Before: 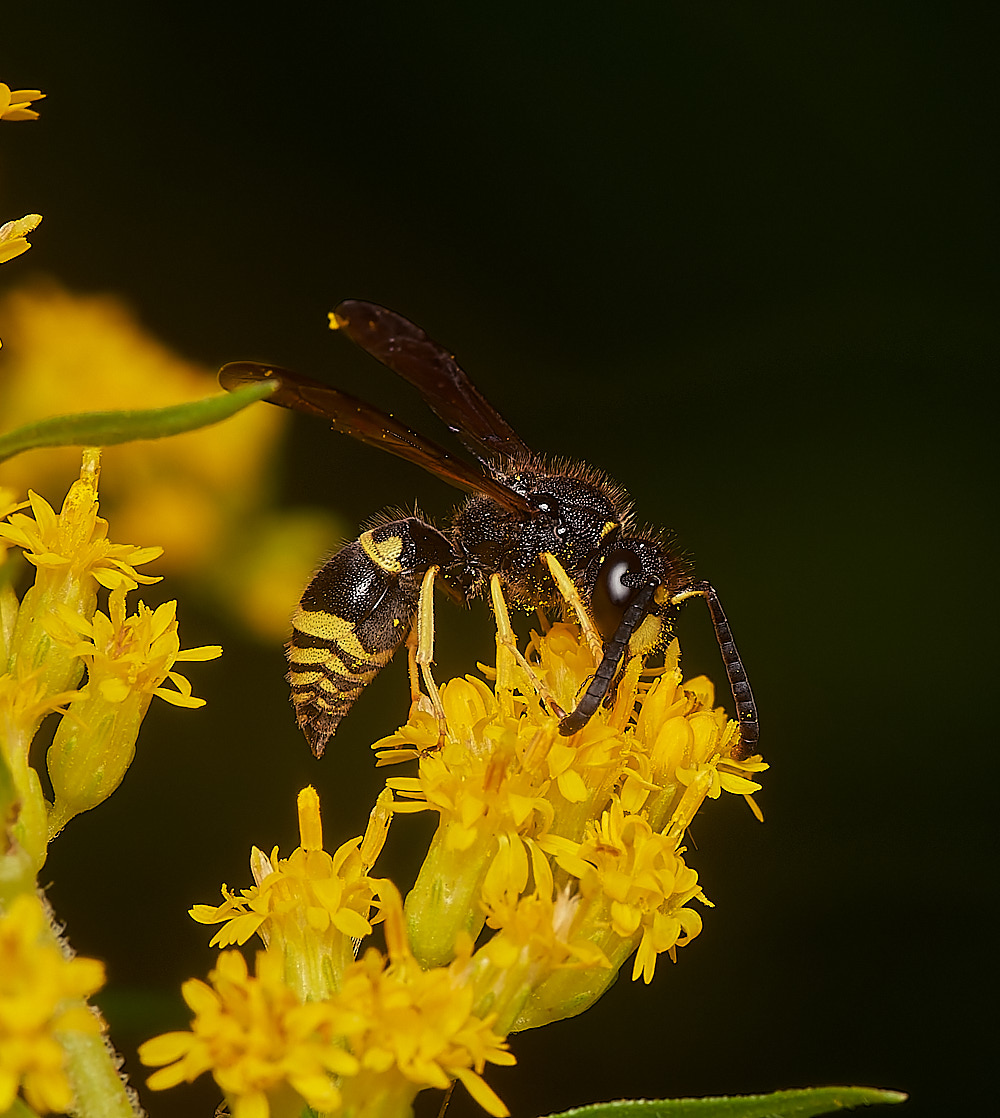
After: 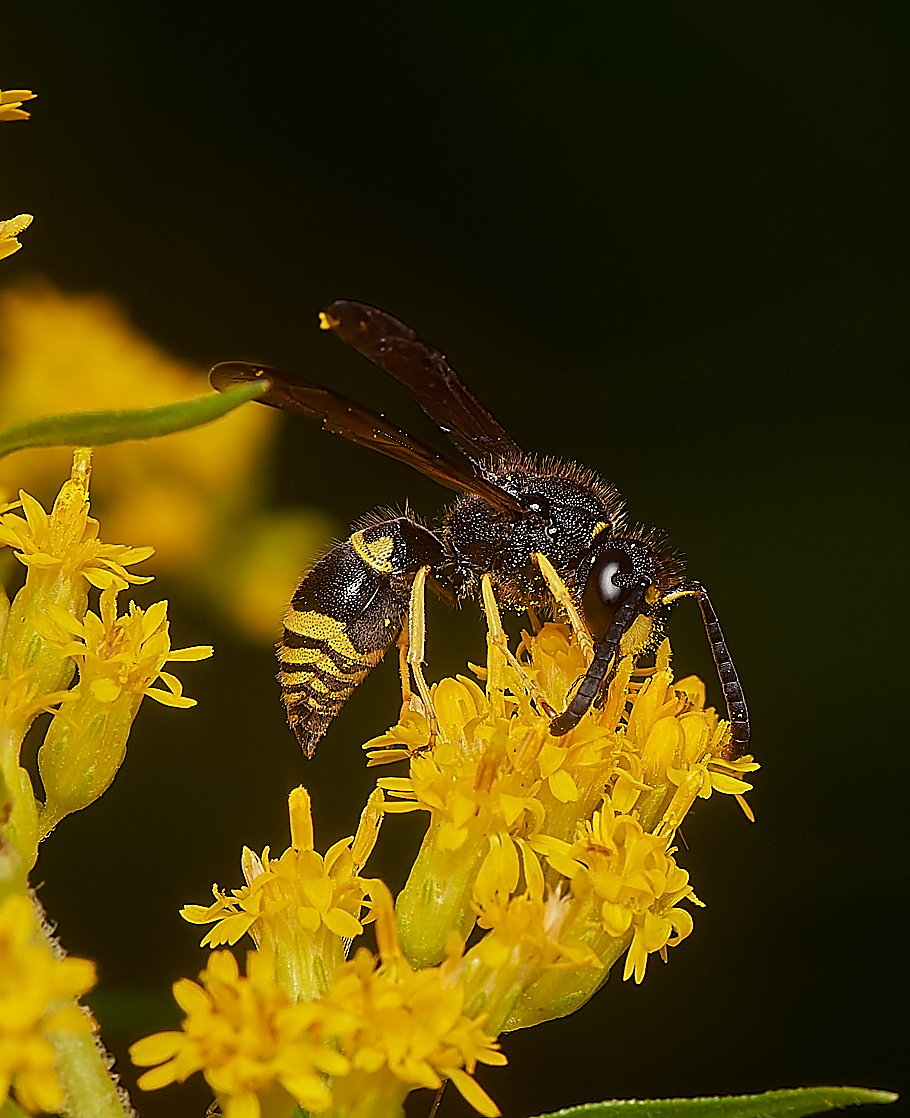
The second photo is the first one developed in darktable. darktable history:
crop and rotate: left 0.949%, right 8.037%
sharpen: on, module defaults
